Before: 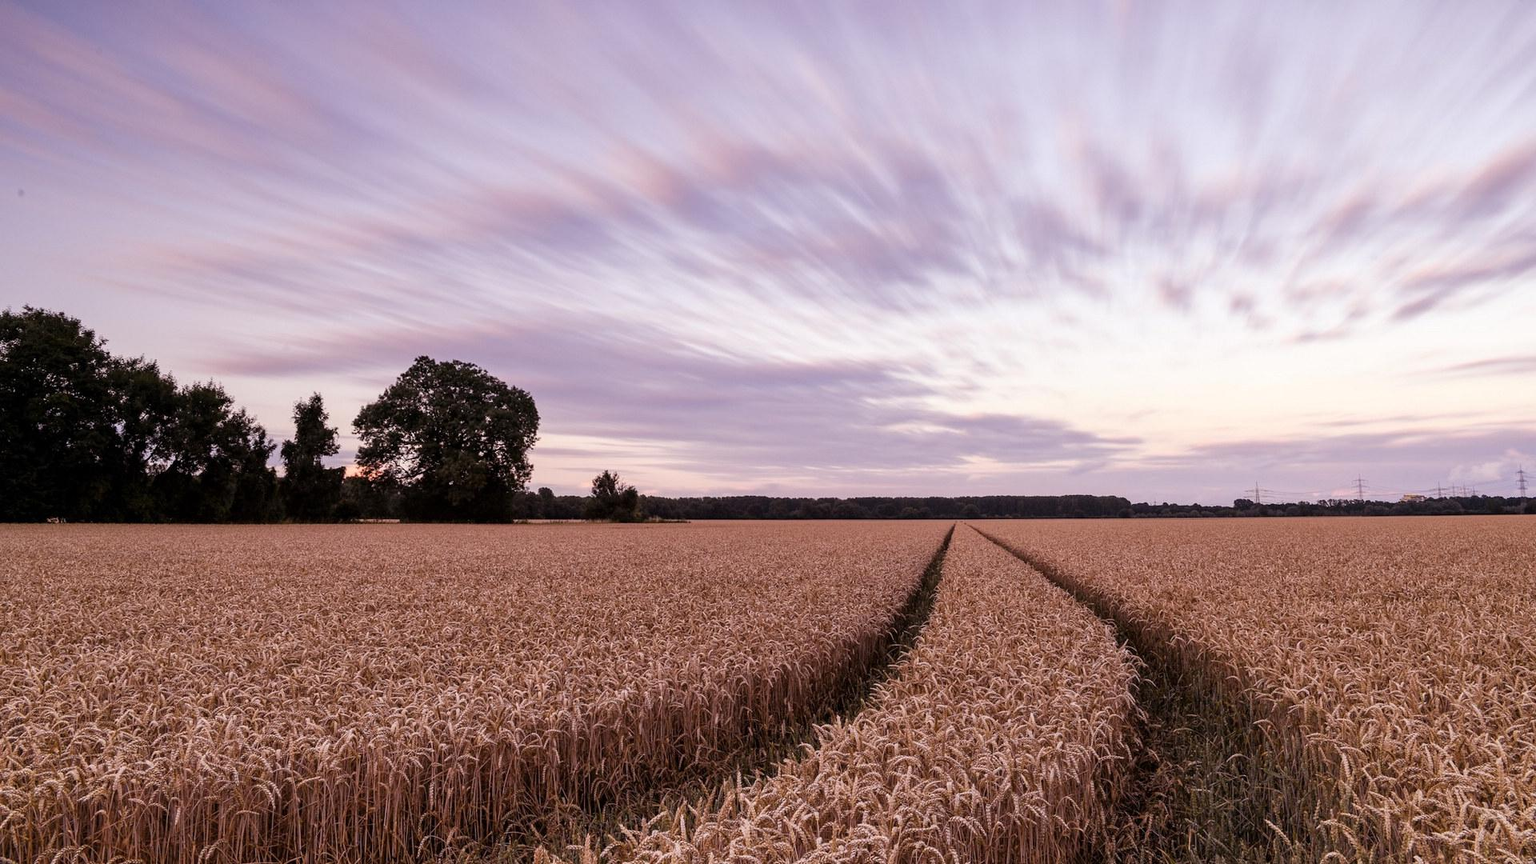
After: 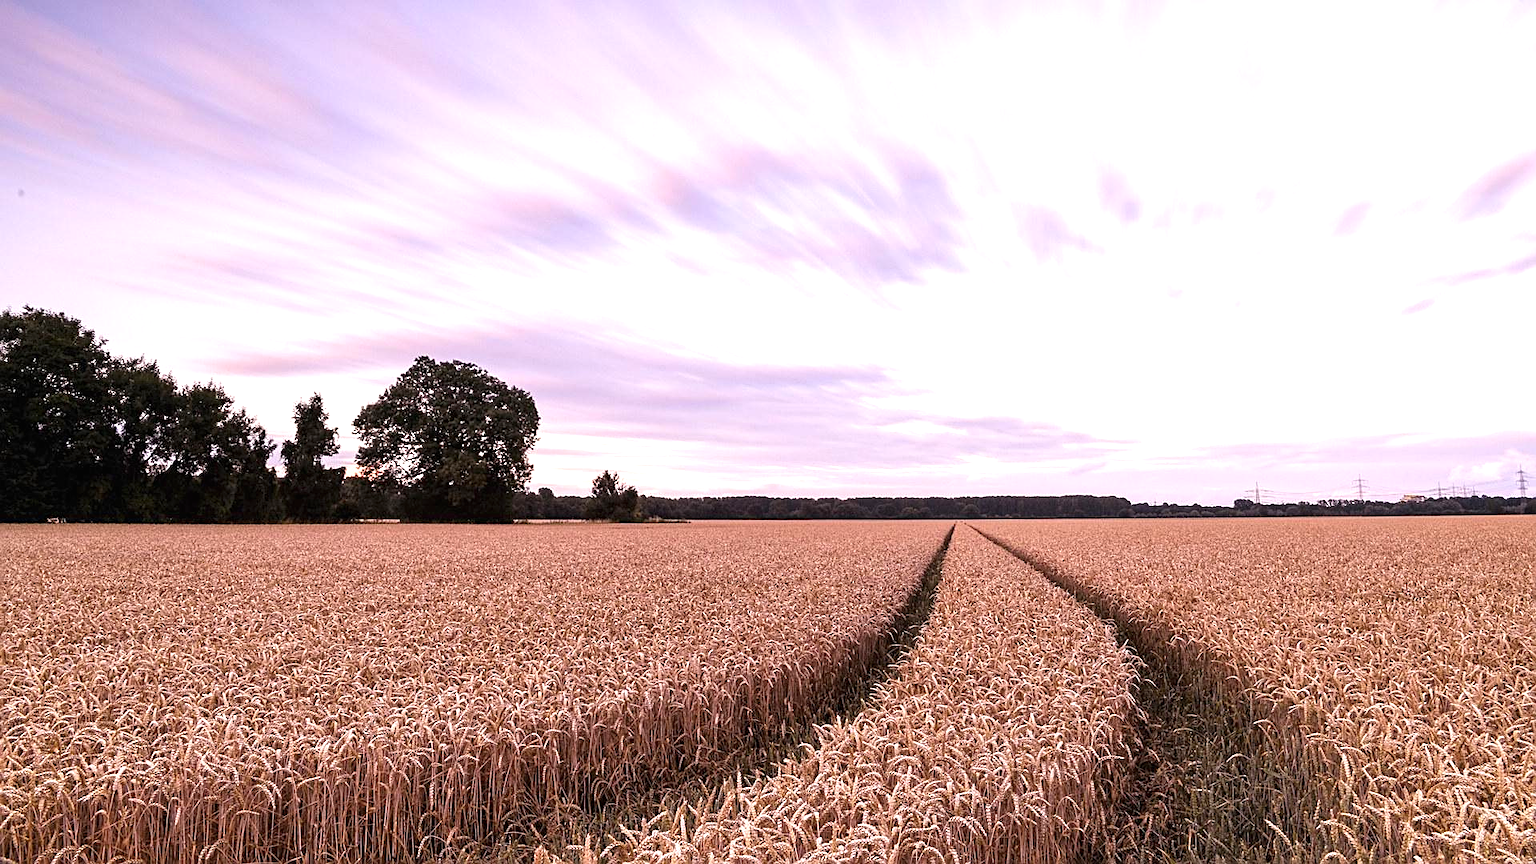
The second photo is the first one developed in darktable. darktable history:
sharpen: on, module defaults
exposure: black level correction -0.001, exposure 0.907 EV, compensate highlight preservation false
